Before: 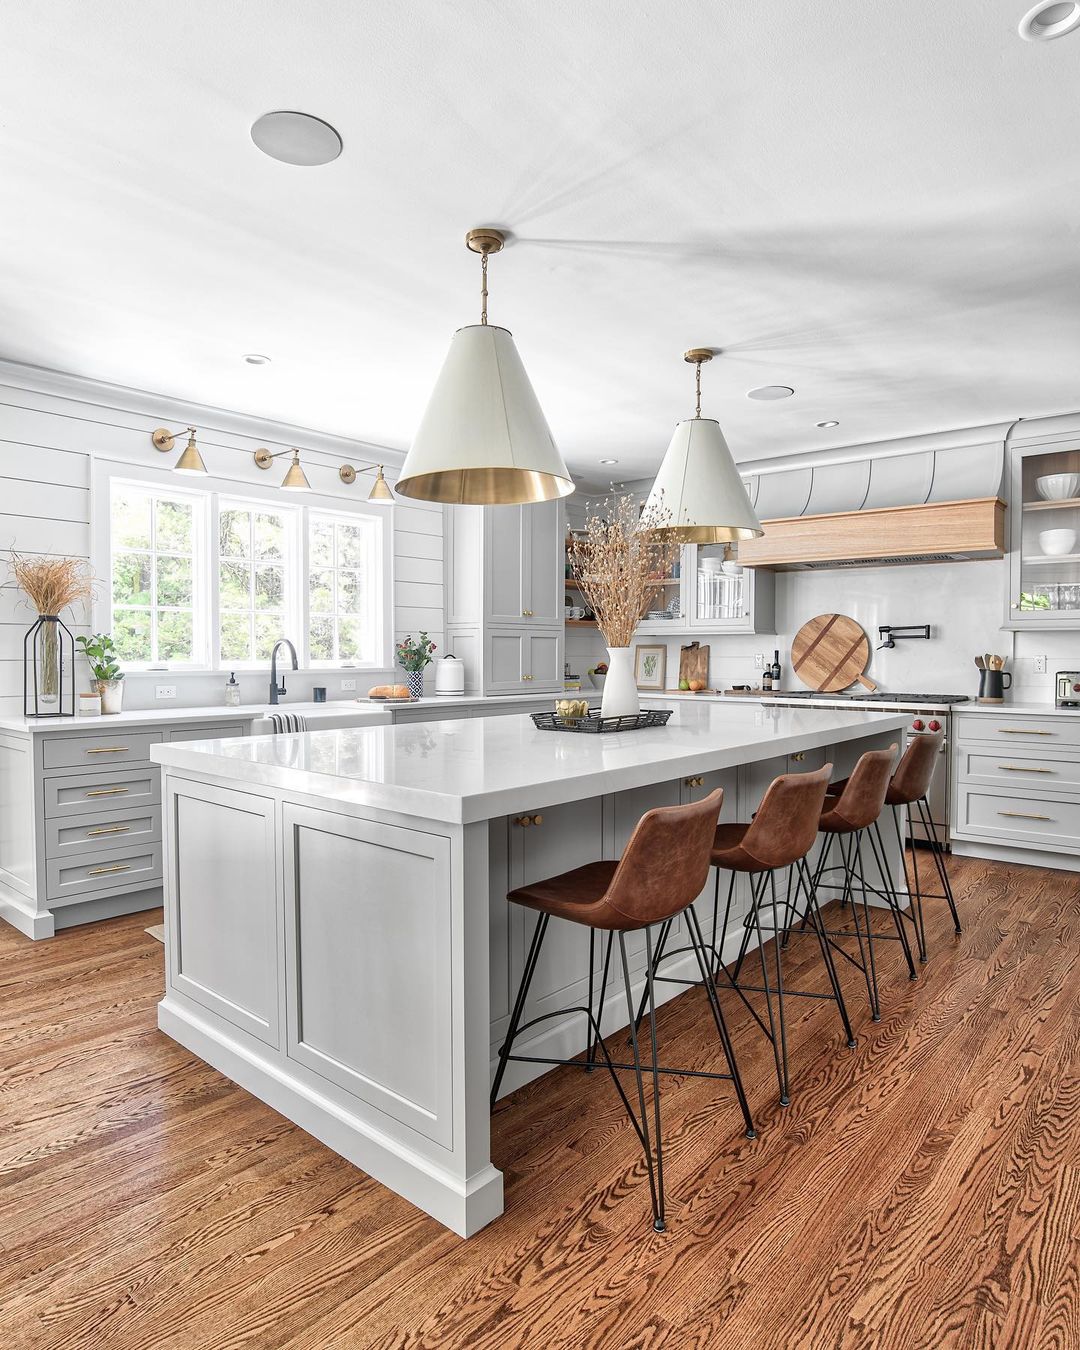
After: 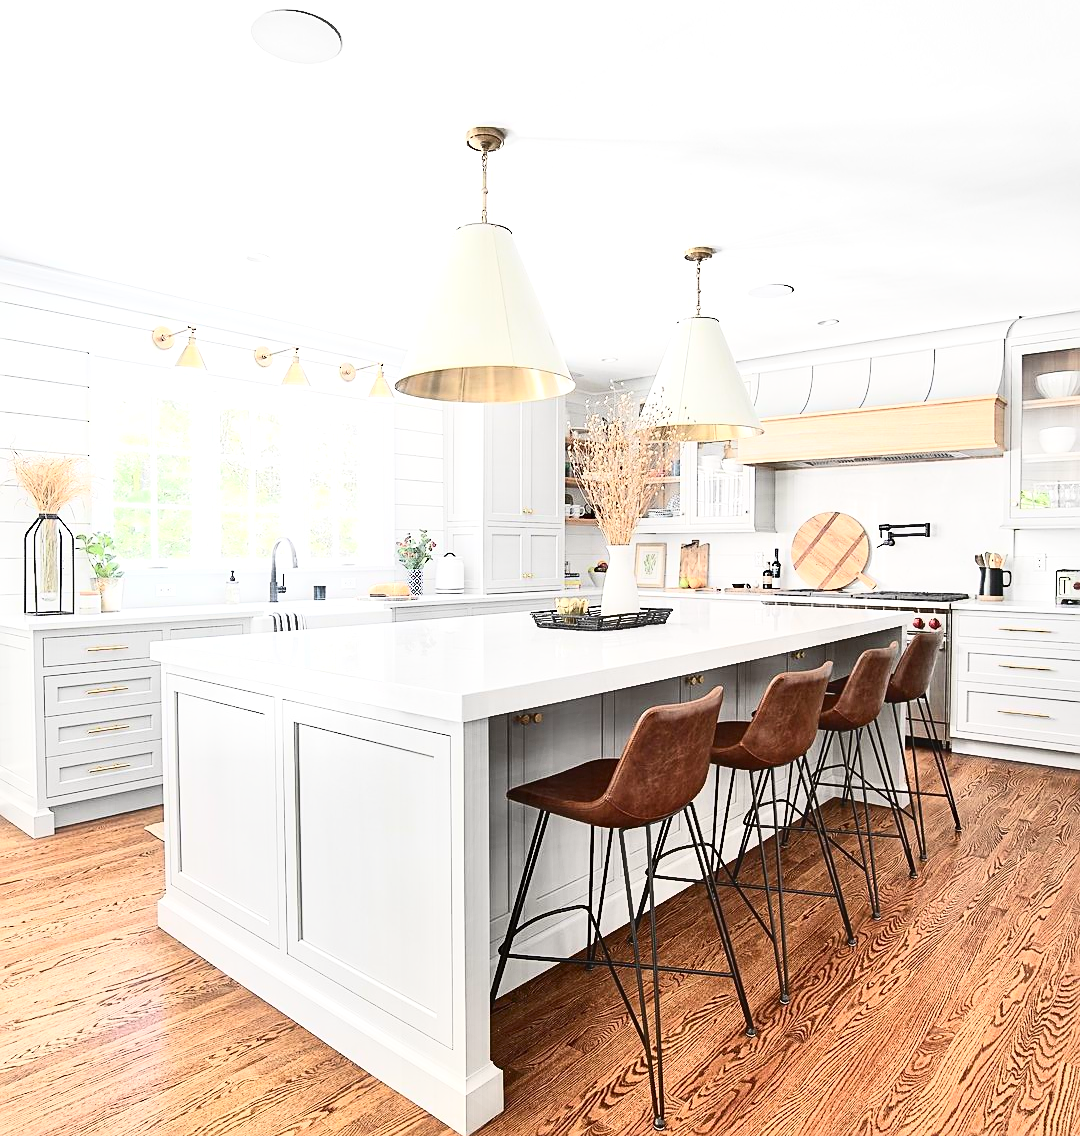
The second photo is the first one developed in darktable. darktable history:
contrast brightness saturation: contrast 0.4, brightness 0.1, saturation 0.21
contrast equalizer: octaves 7, y [[0.6 ×6], [0.55 ×6], [0 ×6], [0 ×6], [0 ×6]], mix -1
crop: top 7.625%, bottom 8.027%
exposure: black level correction 0.001, exposure 0.5 EV, compensate exposure bias true, compensate highlight preservation false
sharpen: on, module defaults
